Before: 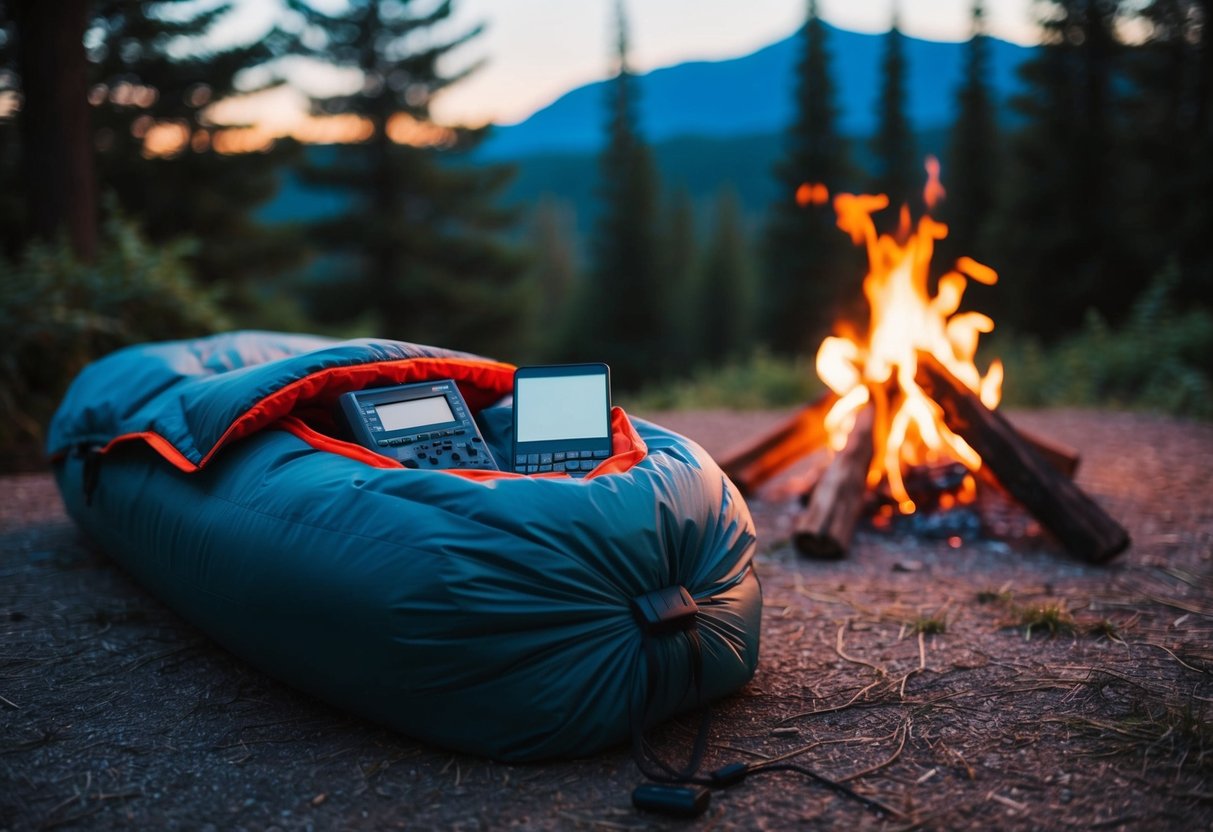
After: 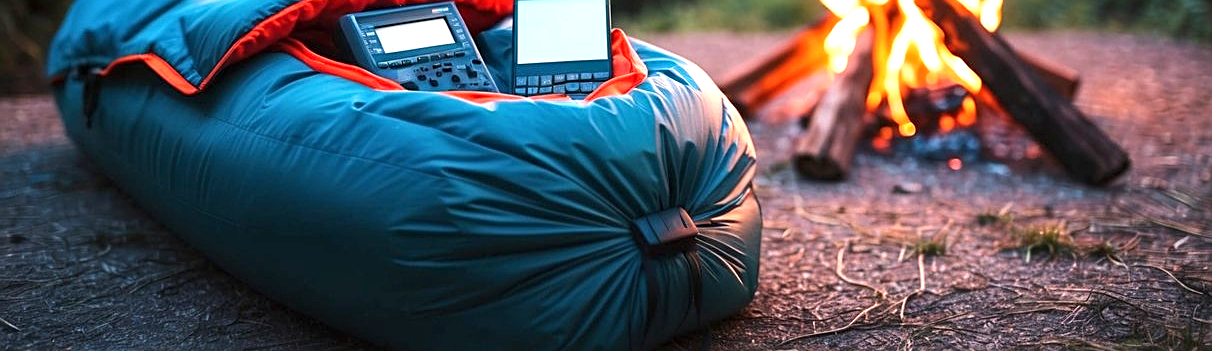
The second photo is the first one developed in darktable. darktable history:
exposure: exposure 1 EV, compensate highlight preservation false
local contrast: highlights 100%, shadows 100%, detail 120%, midtone range 0.2
sharpen: on, module defaults
crop: top 45.551%, bottom 12.262%
